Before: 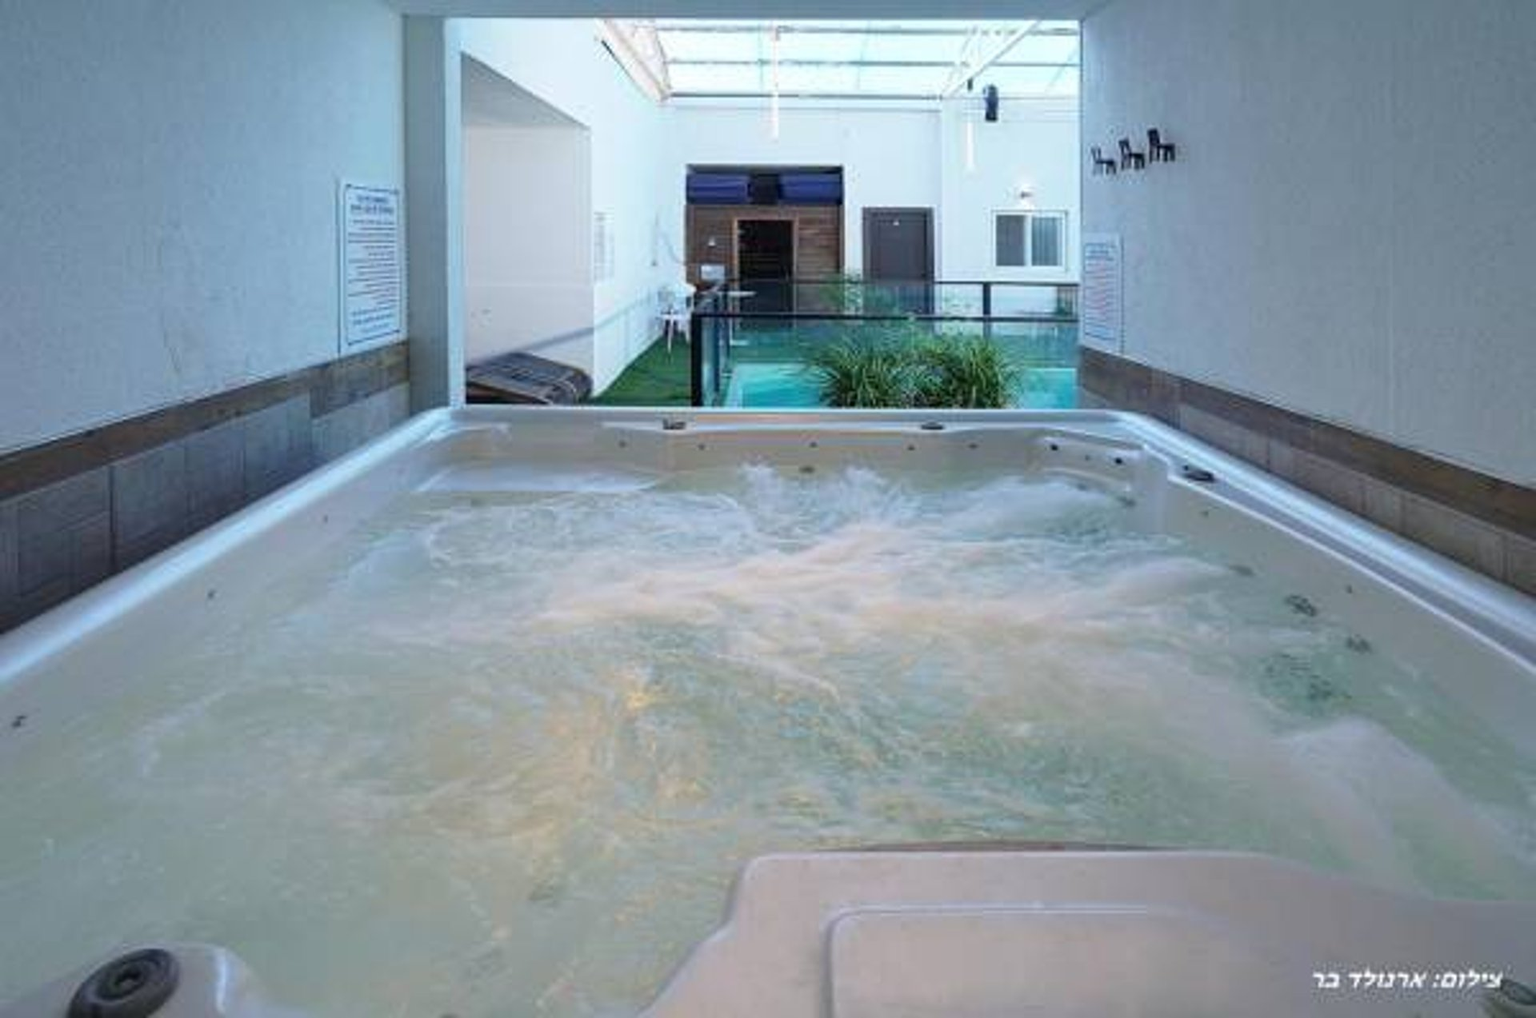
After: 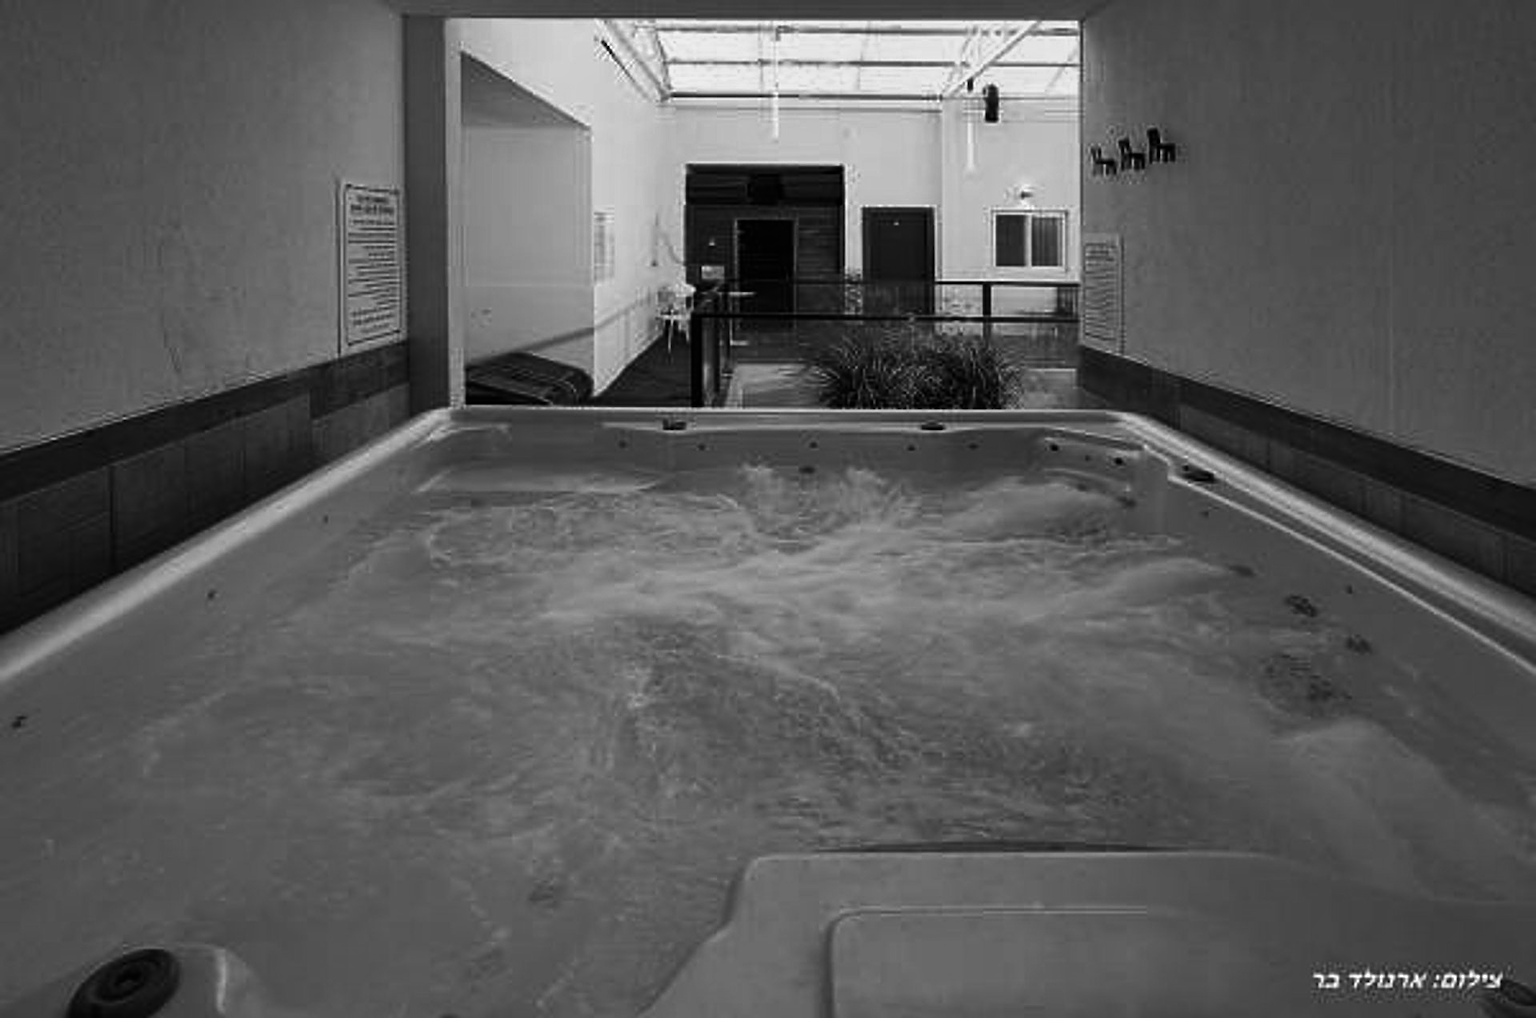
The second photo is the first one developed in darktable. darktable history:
color balance rgb: shadows lift › chroma 2%, shadows lift › hue 250°, power › hue 326.4°, highlights gain › chroma 2%, highlights gain › hue 64.8°, global offset › luminance 0.5%, global offset › hue 58.8°, perceptual saturation grading › highlights -25%, perceptual saturation grading › shadows 30%, global vibrance 15%
shadows and highlights: shadows 43.71, white point adjustment -1.46, soften with gaussian
sharpen: on, module defaults
contrast brightness saturation: contrast -0.03, brightness -0.59, saturation -1
